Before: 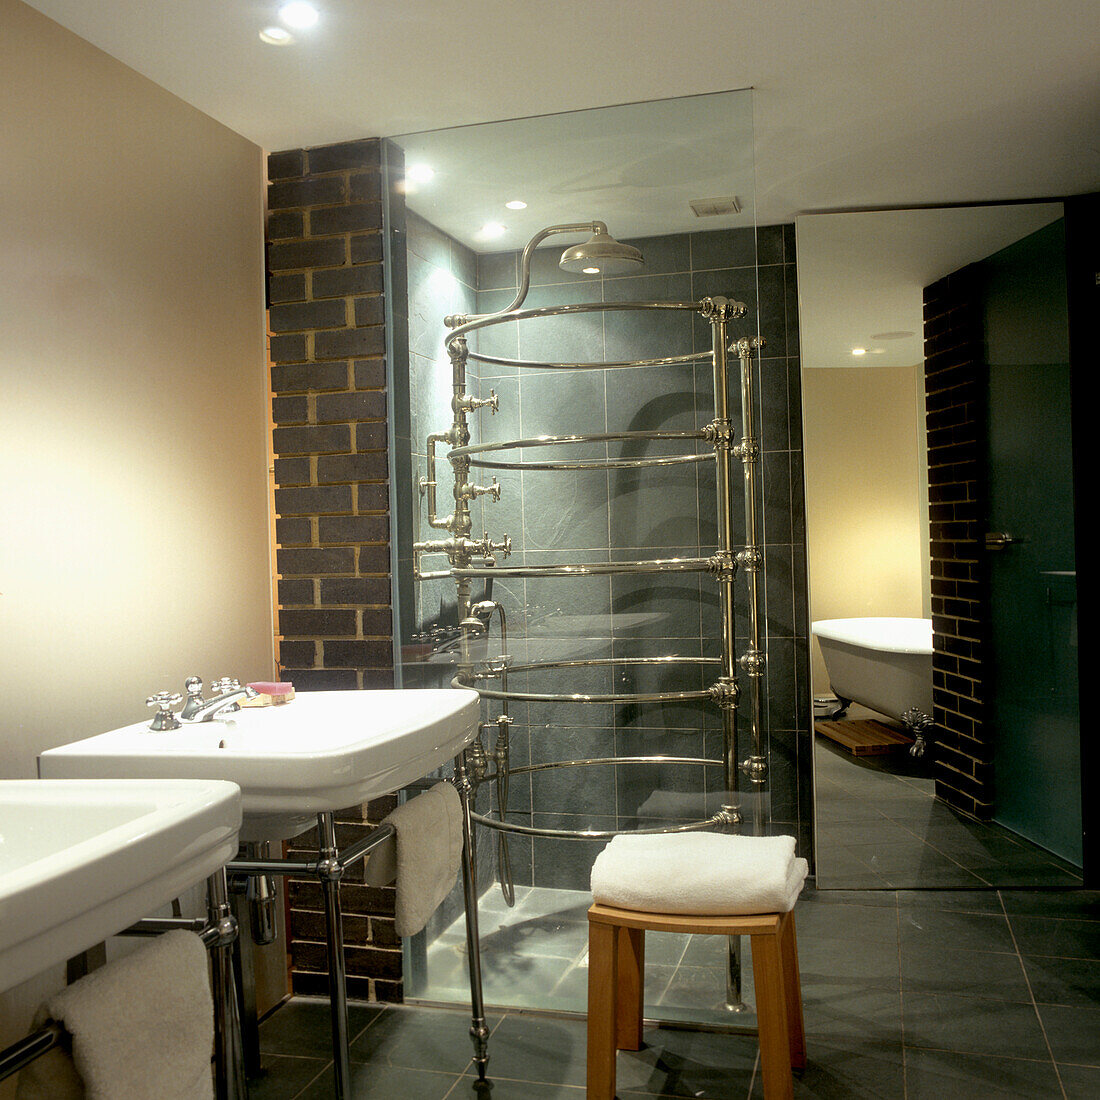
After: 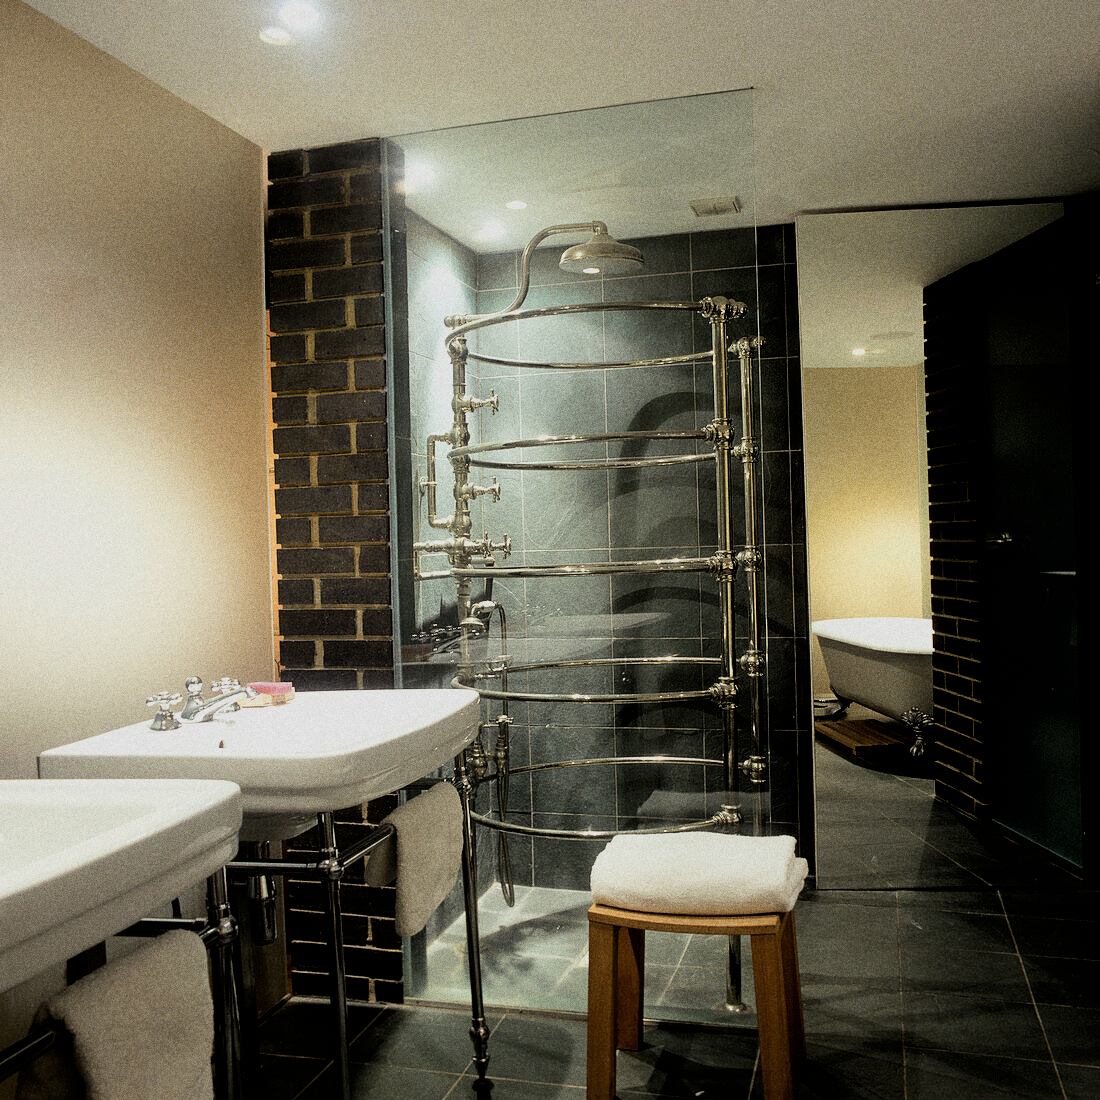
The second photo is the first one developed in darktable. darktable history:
filmic rgb: black relative exposure -5 EV, hardness 2.88, contrast 1.3, highlights saturation mix -30%
grain: coarseness 0.09 ISO, strength 40%
